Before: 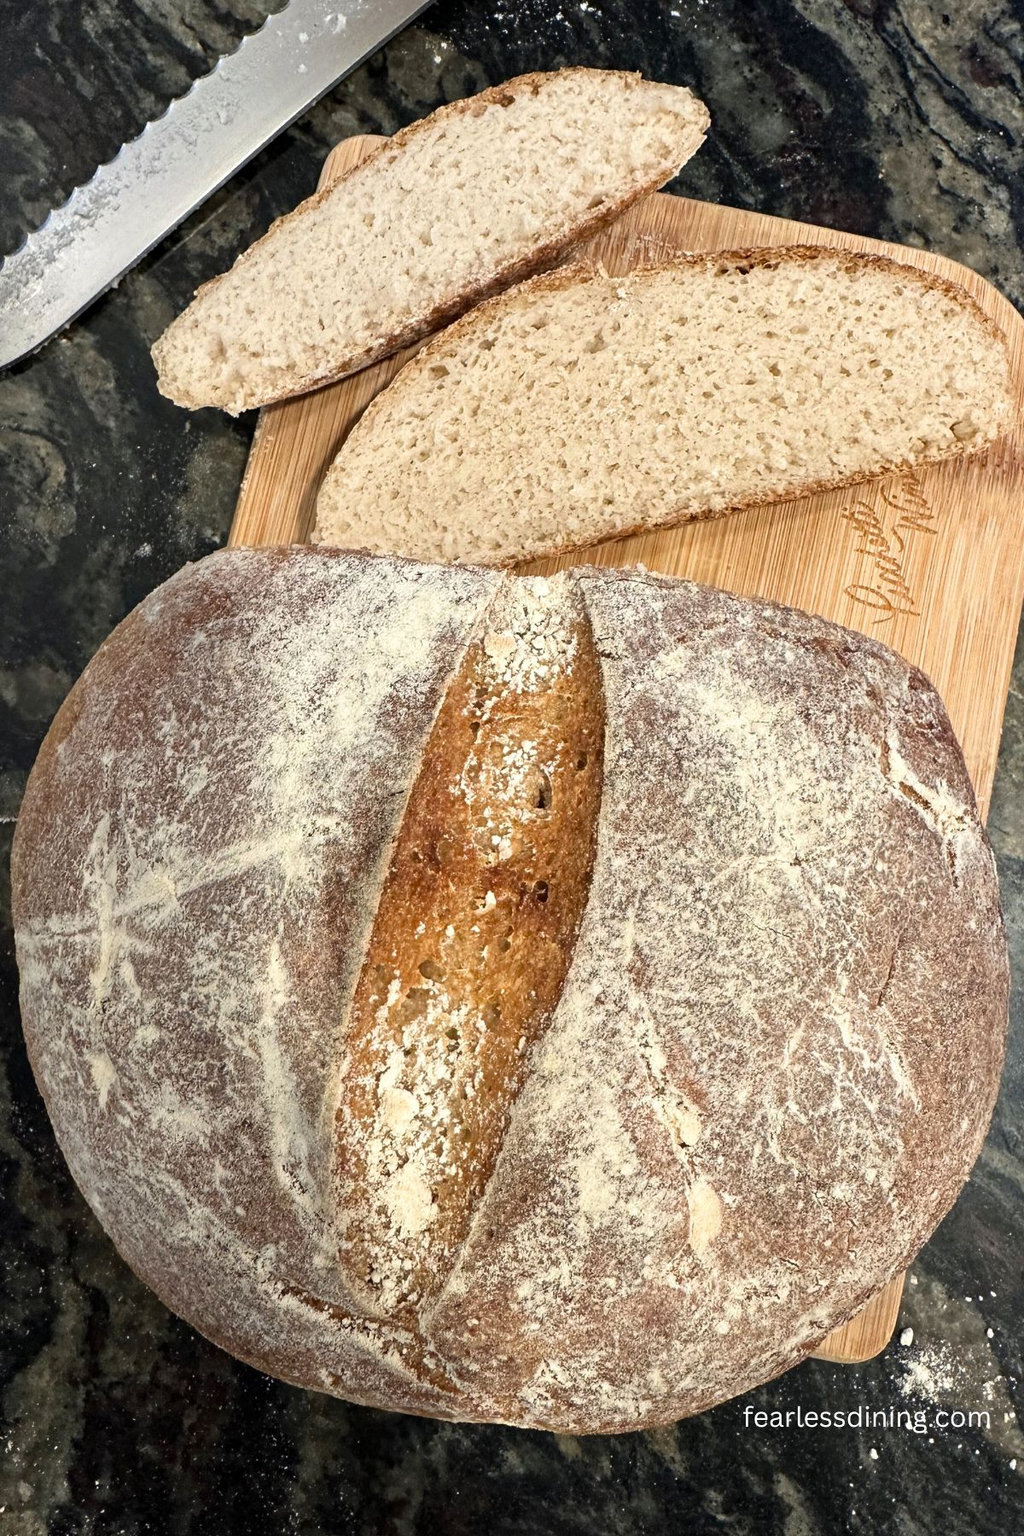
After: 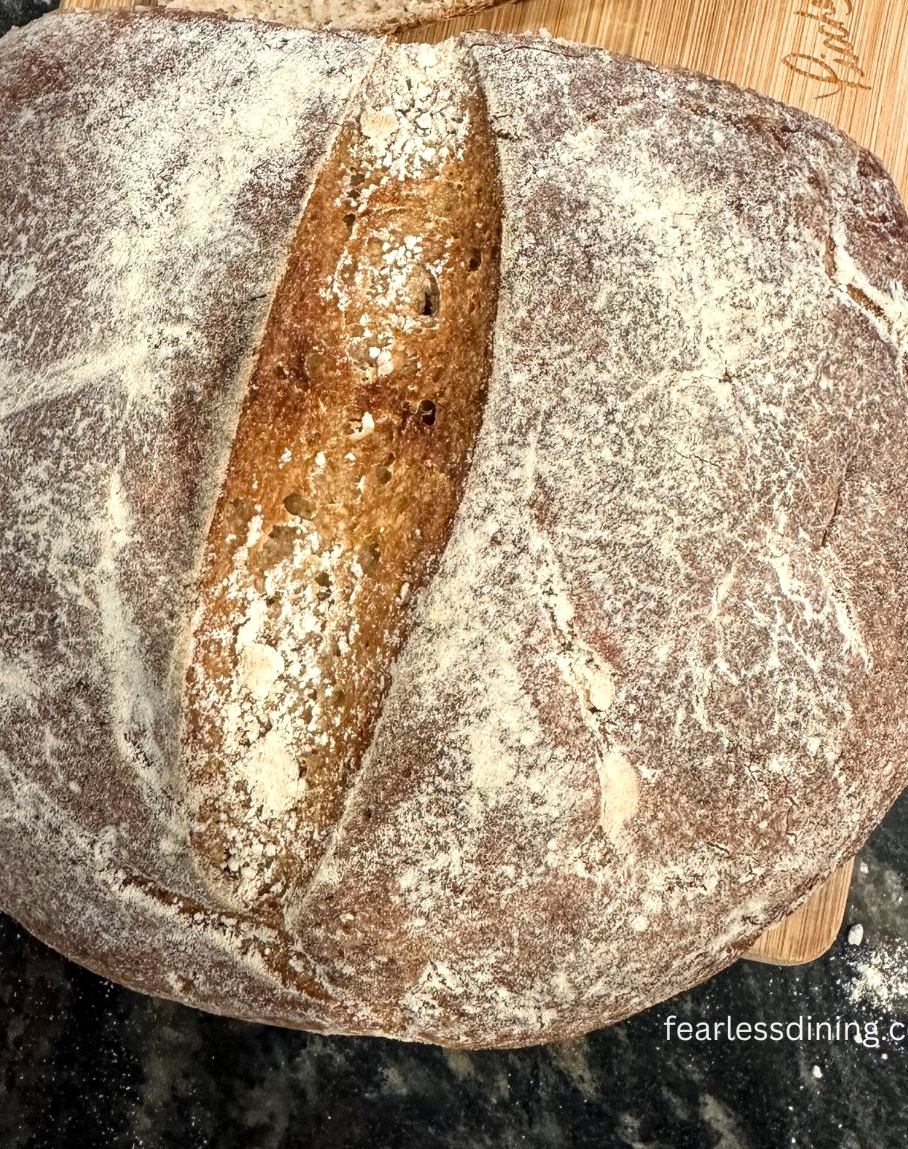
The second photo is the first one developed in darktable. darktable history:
local contrast: on, module defaults
crop and rotate: left 17.299%, top 35.115%, right 7.015%, bottom 1.024%
